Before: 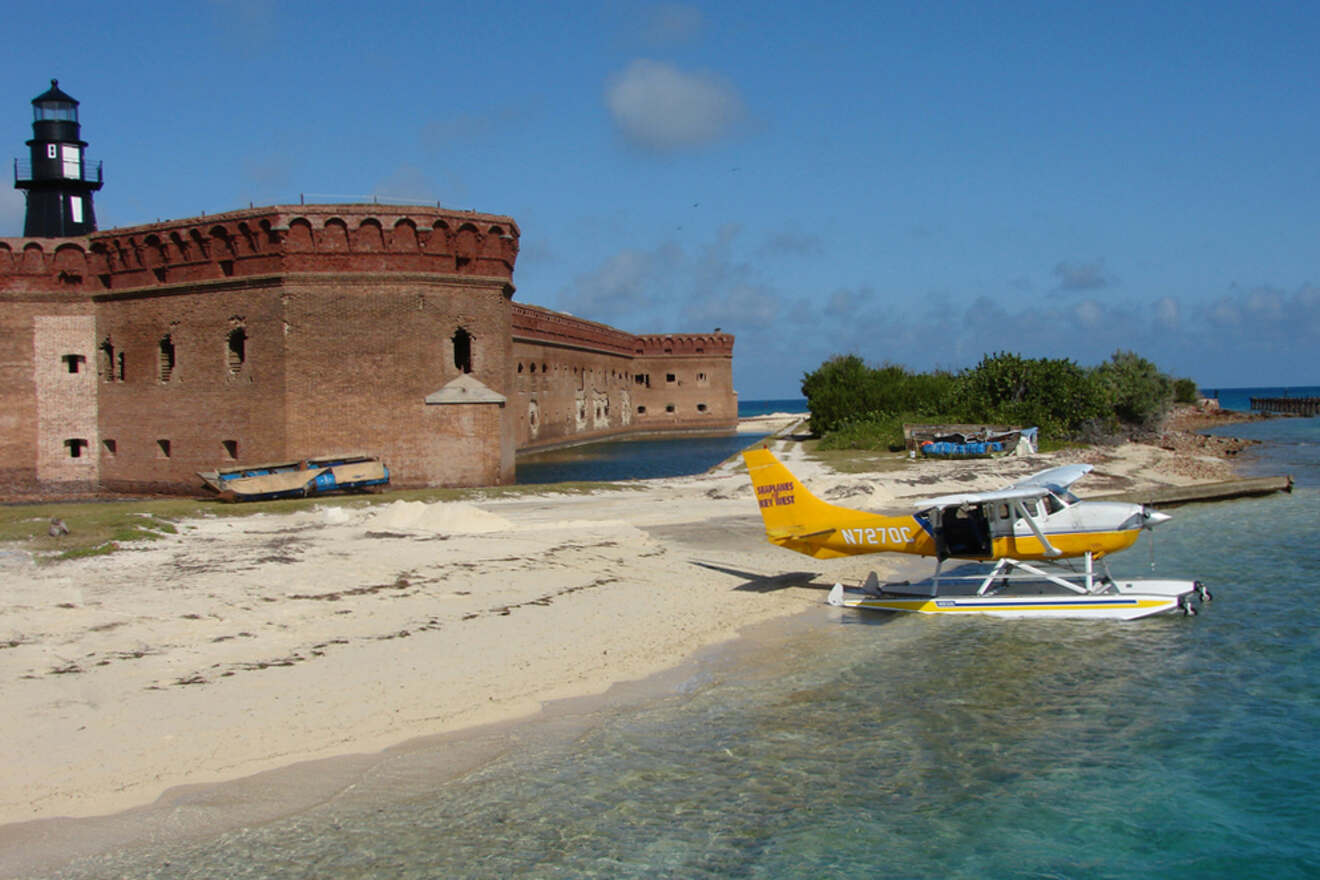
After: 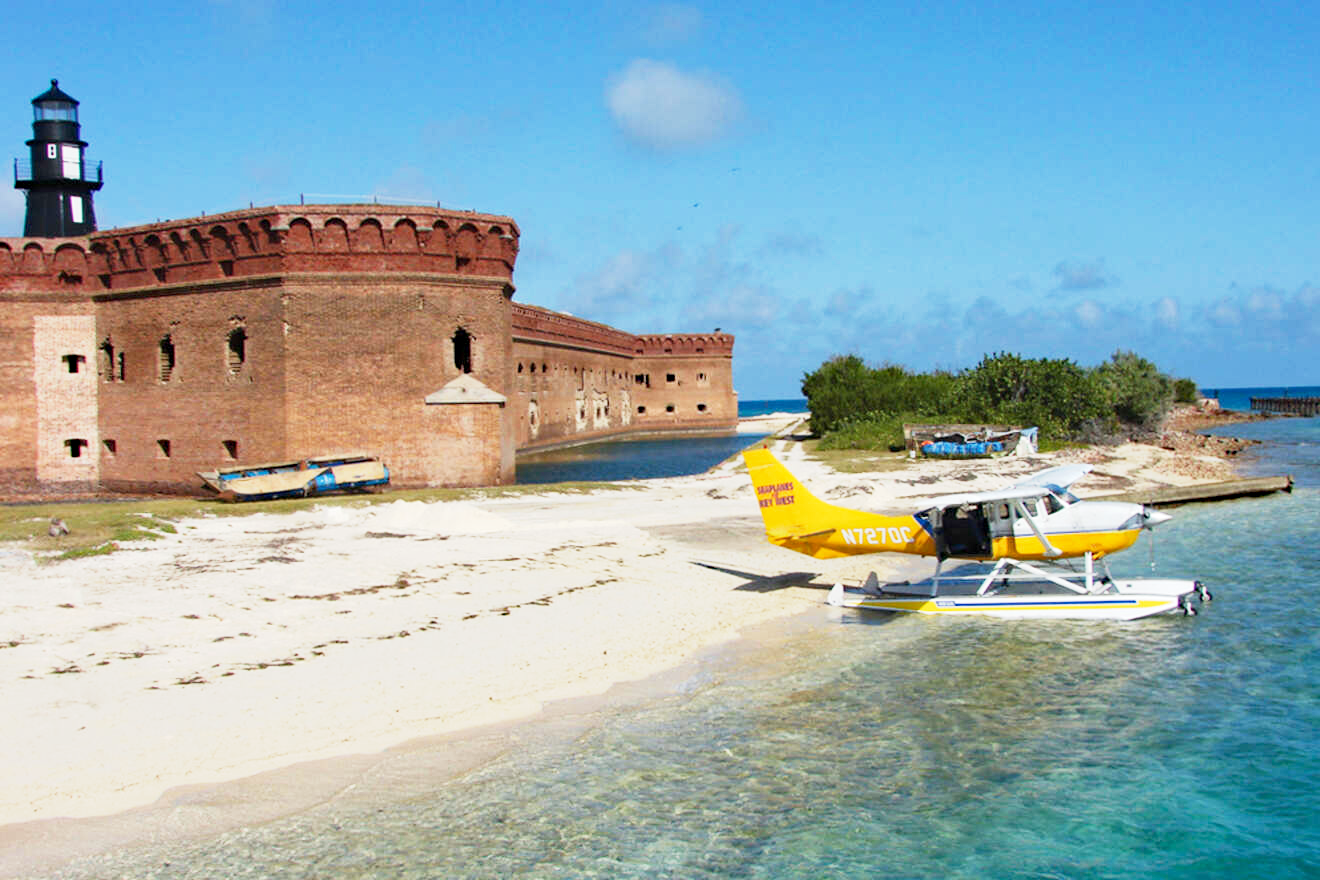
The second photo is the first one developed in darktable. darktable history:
haze removal: compatibility mode true, adaptive false
exposure: black level correction 0, exposure 0.694 EV, compensate highlight preservation false
base curve: curves: ch0 [(0, 0) (0.088, 0.125) (0.176, 0.251) (0.354, 0.501) (0.613, 0.749) (1, 0.877)], preserve colors none
